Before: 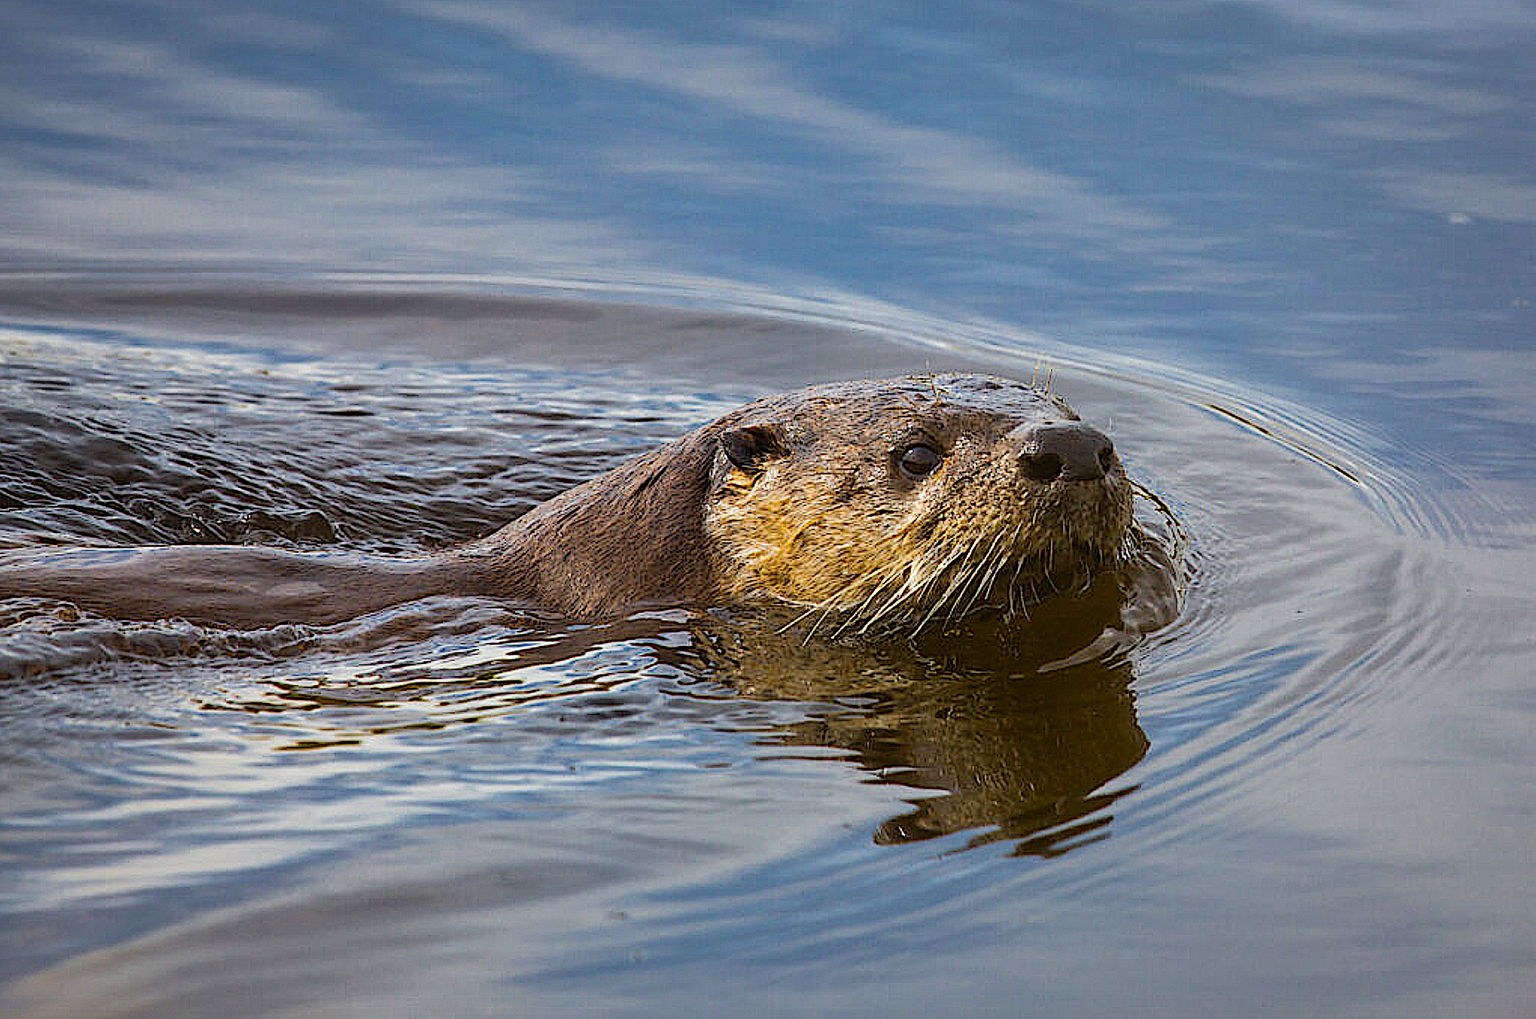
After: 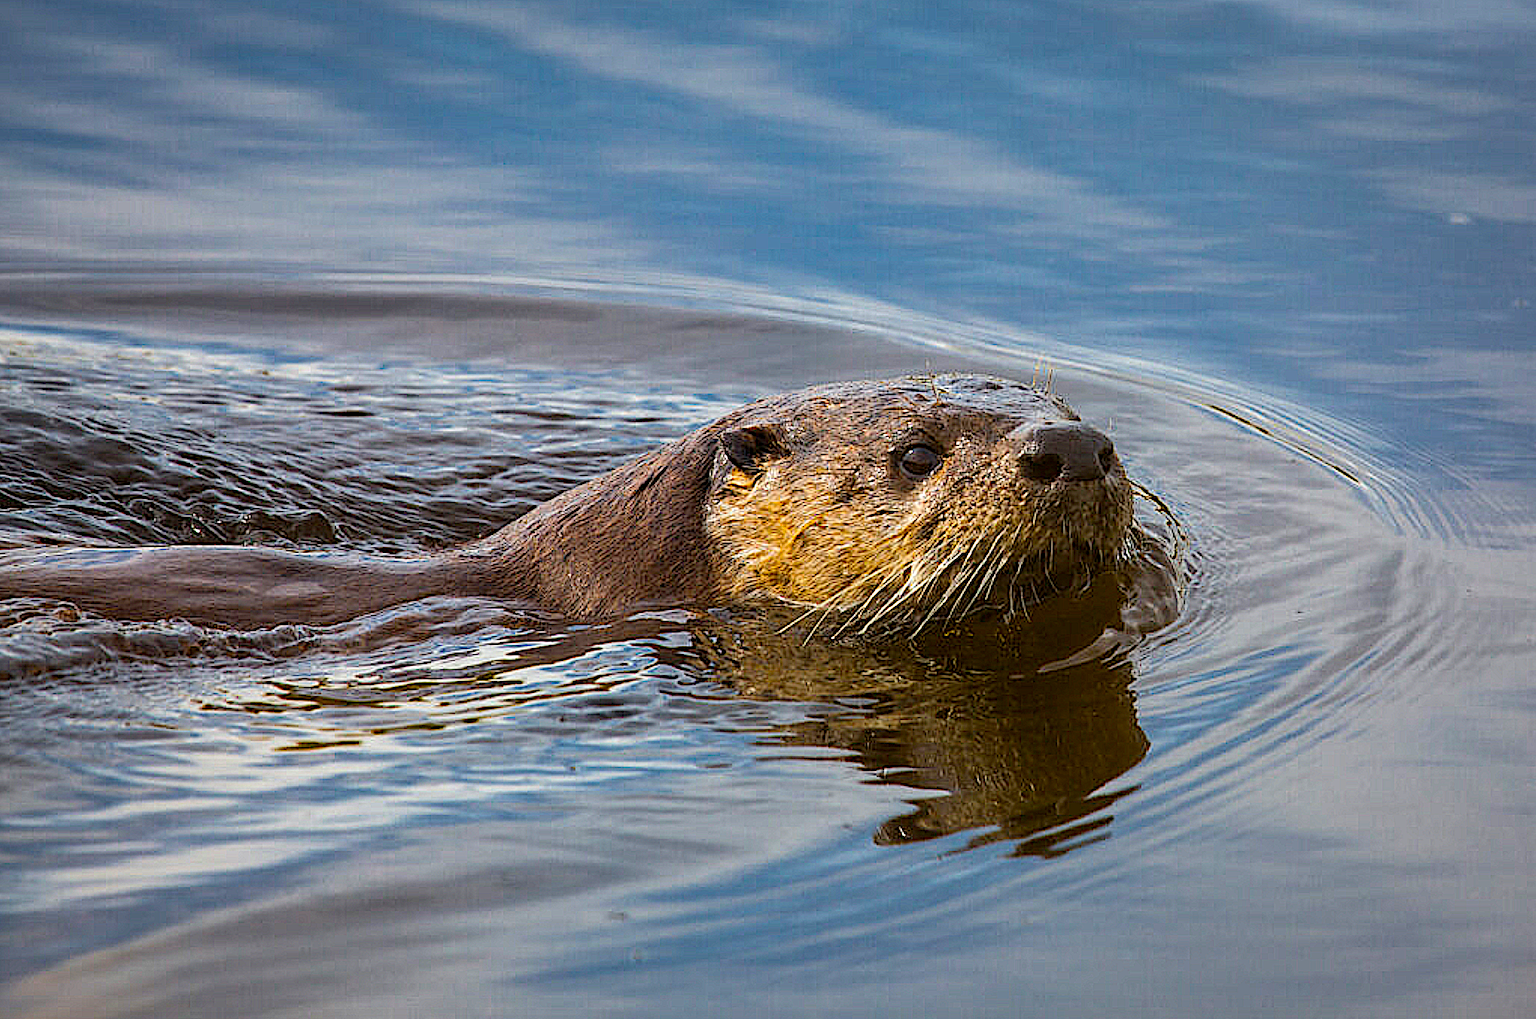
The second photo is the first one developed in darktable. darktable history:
local contrast: highlights 107%, shadows 102%, detail 119%, midtone range 0.2
